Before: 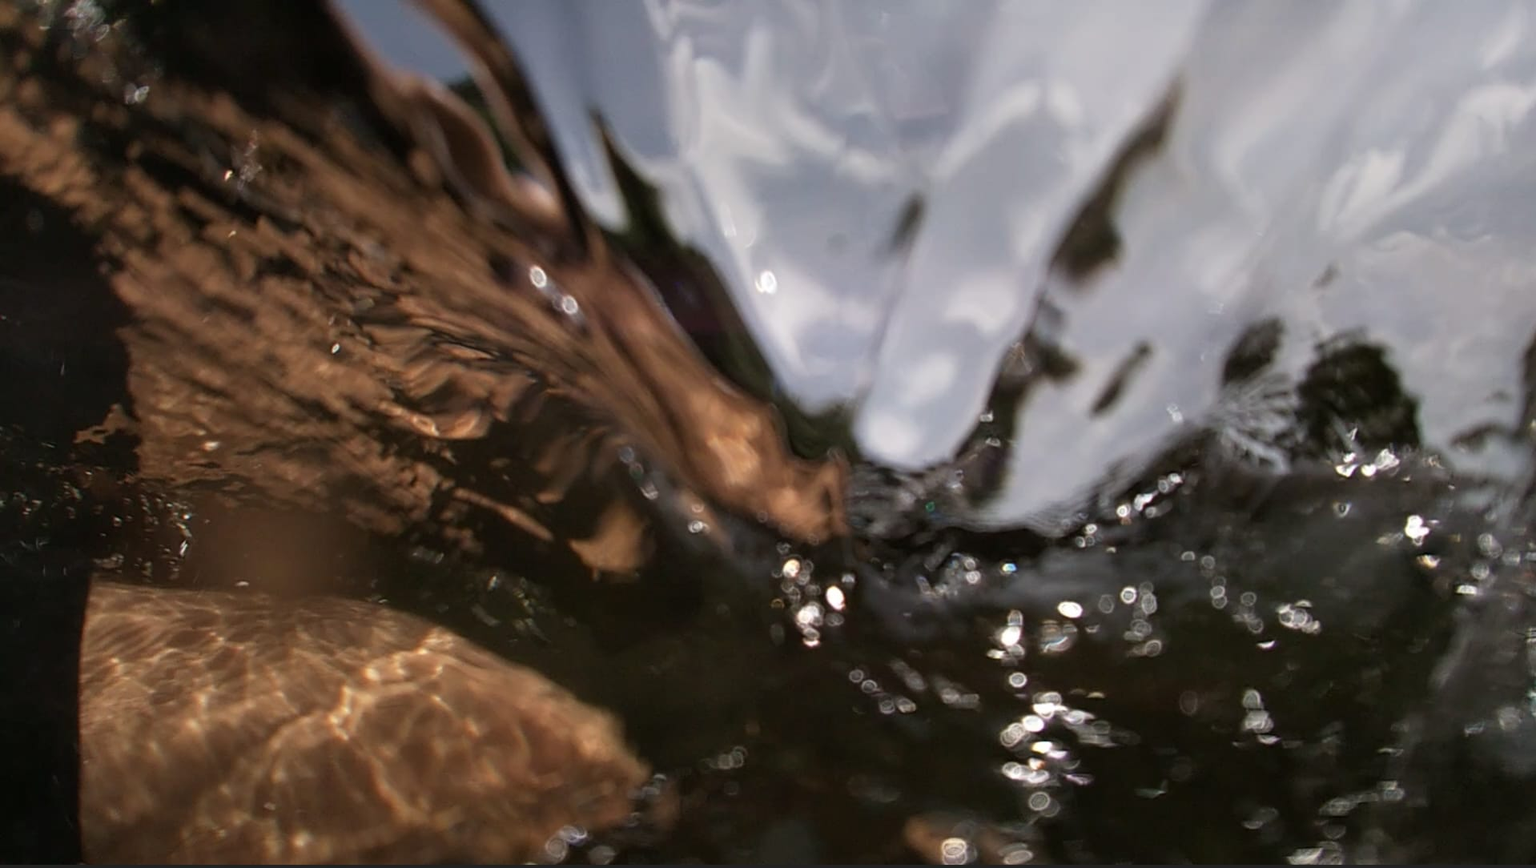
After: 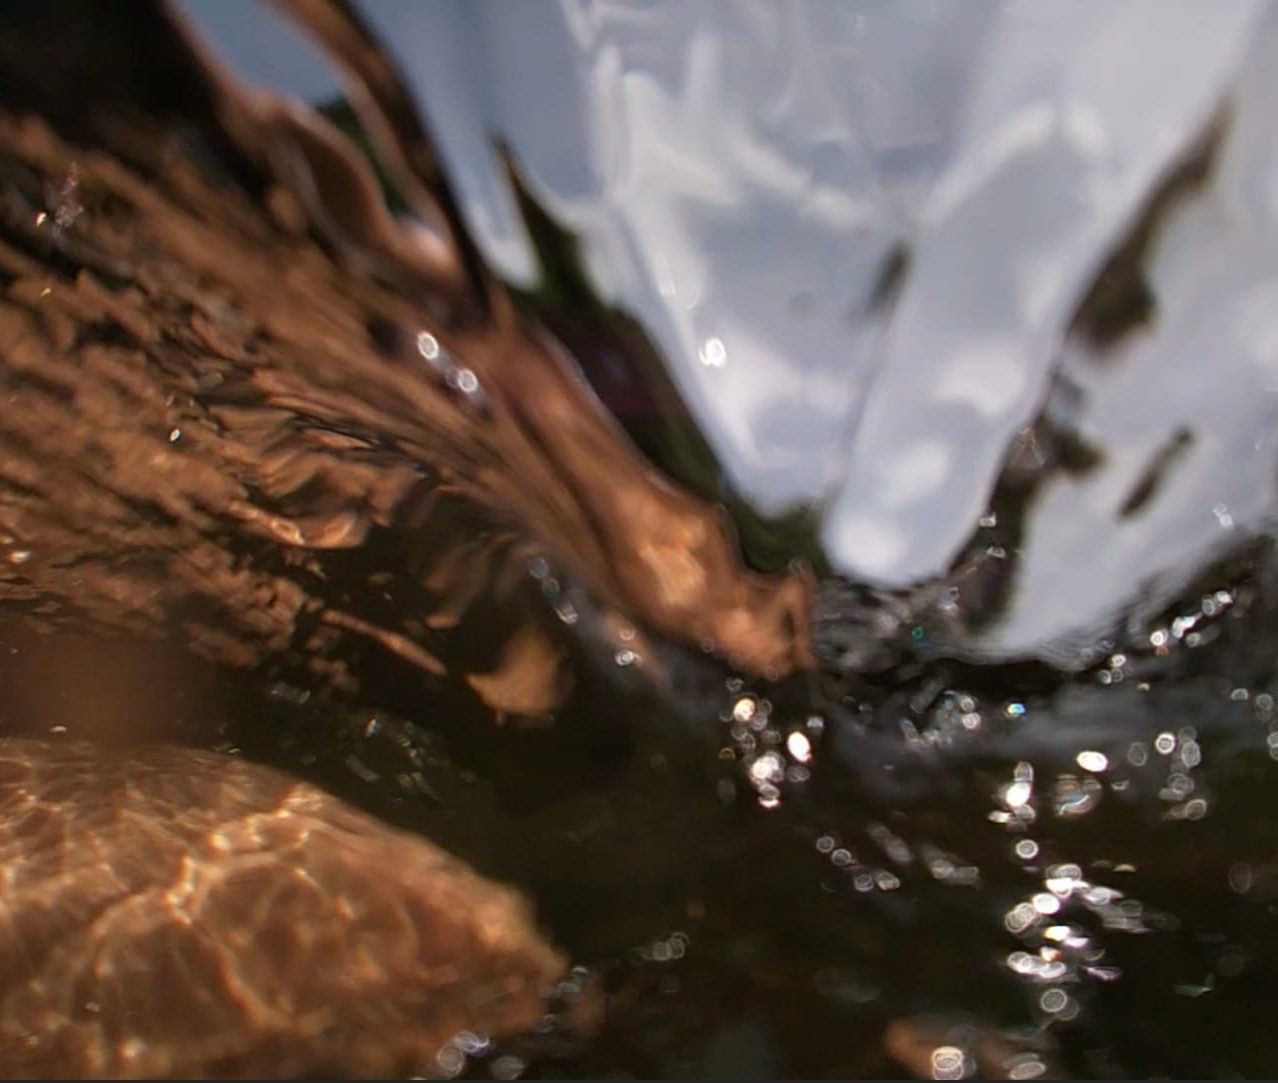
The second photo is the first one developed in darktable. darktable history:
crop and rotate: left 12.74%, right 20.603%
